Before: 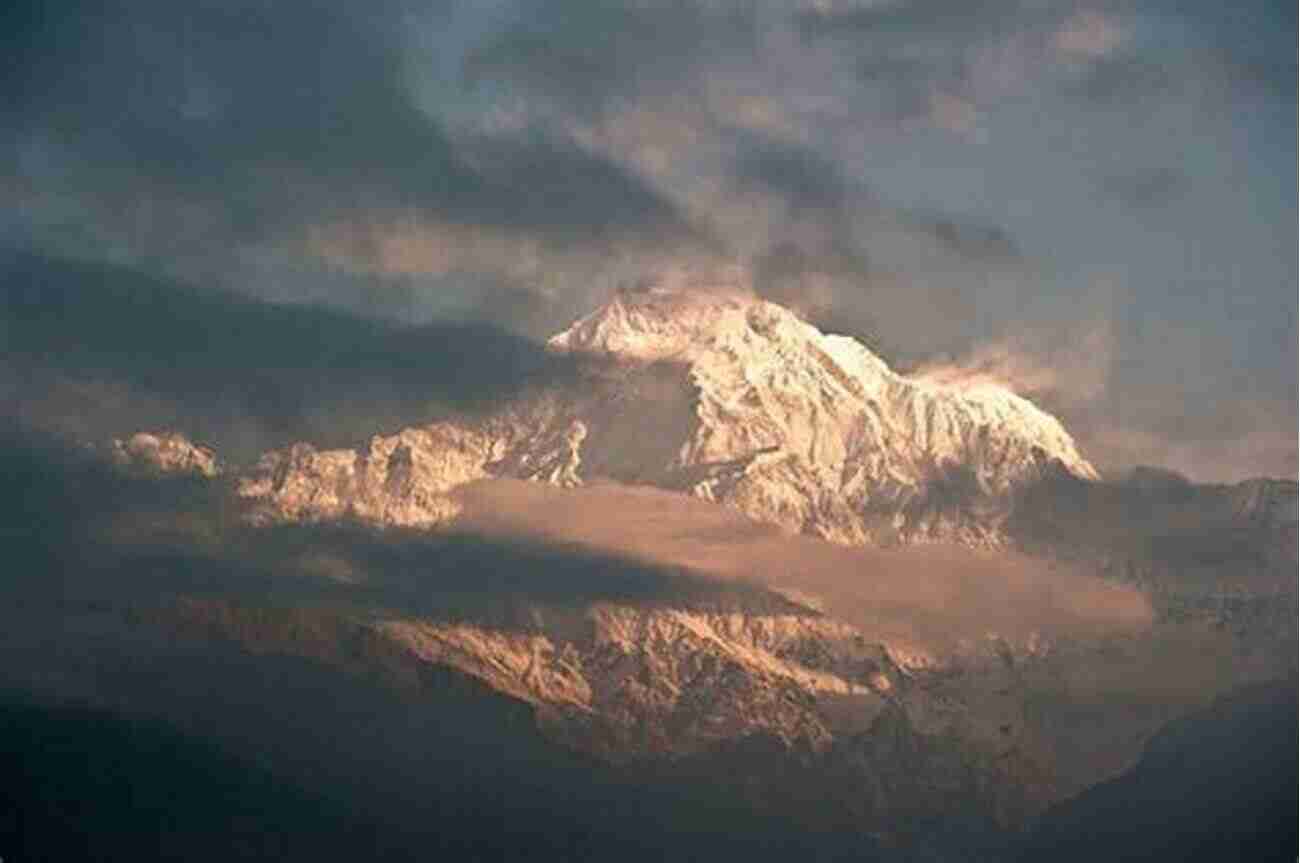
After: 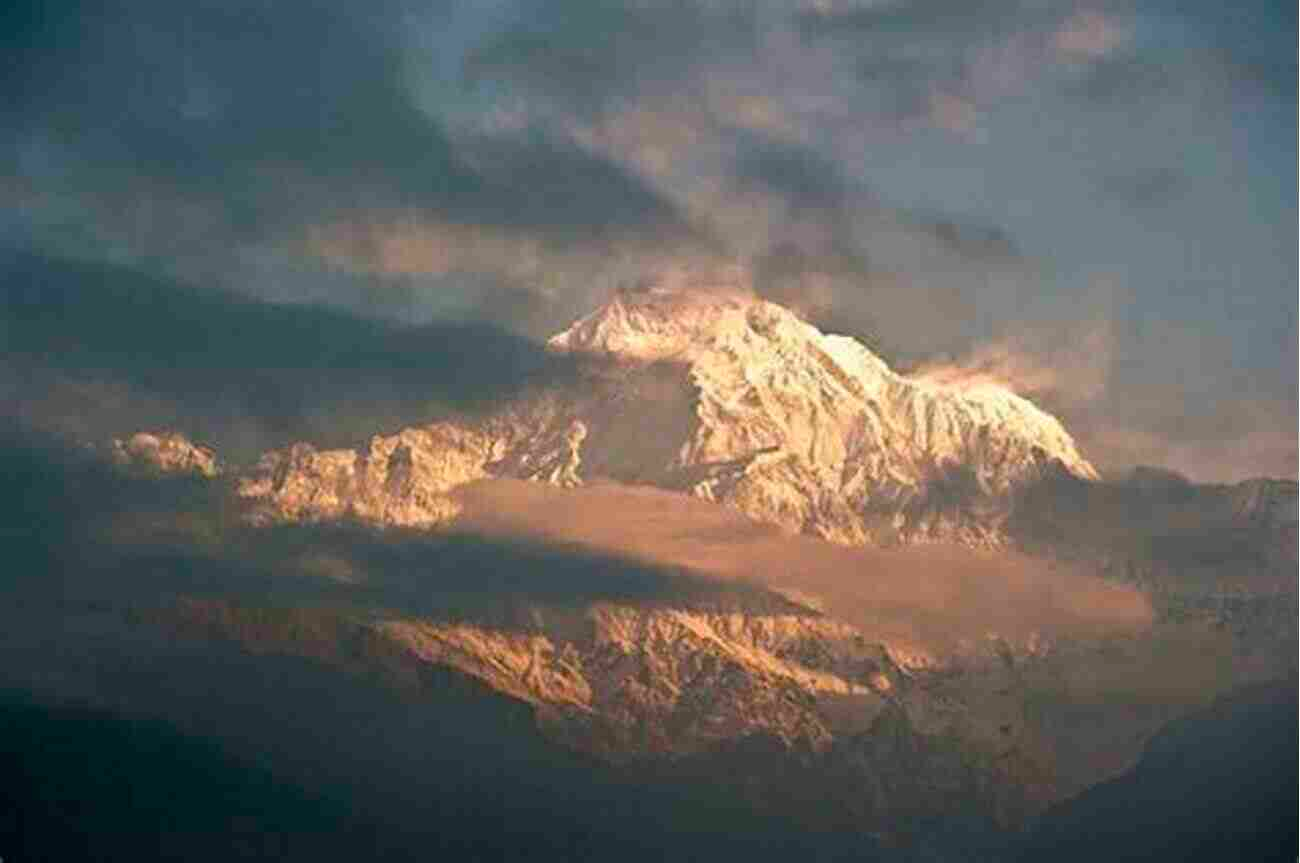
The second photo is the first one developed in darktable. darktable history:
color balance rgb: shadows lift › chroma 0.945%, shadows lift › hue 112.13°, power › hue 329.8°, perceptual saturation grading › global saturation 17.263%, global vibrance 22.373%
